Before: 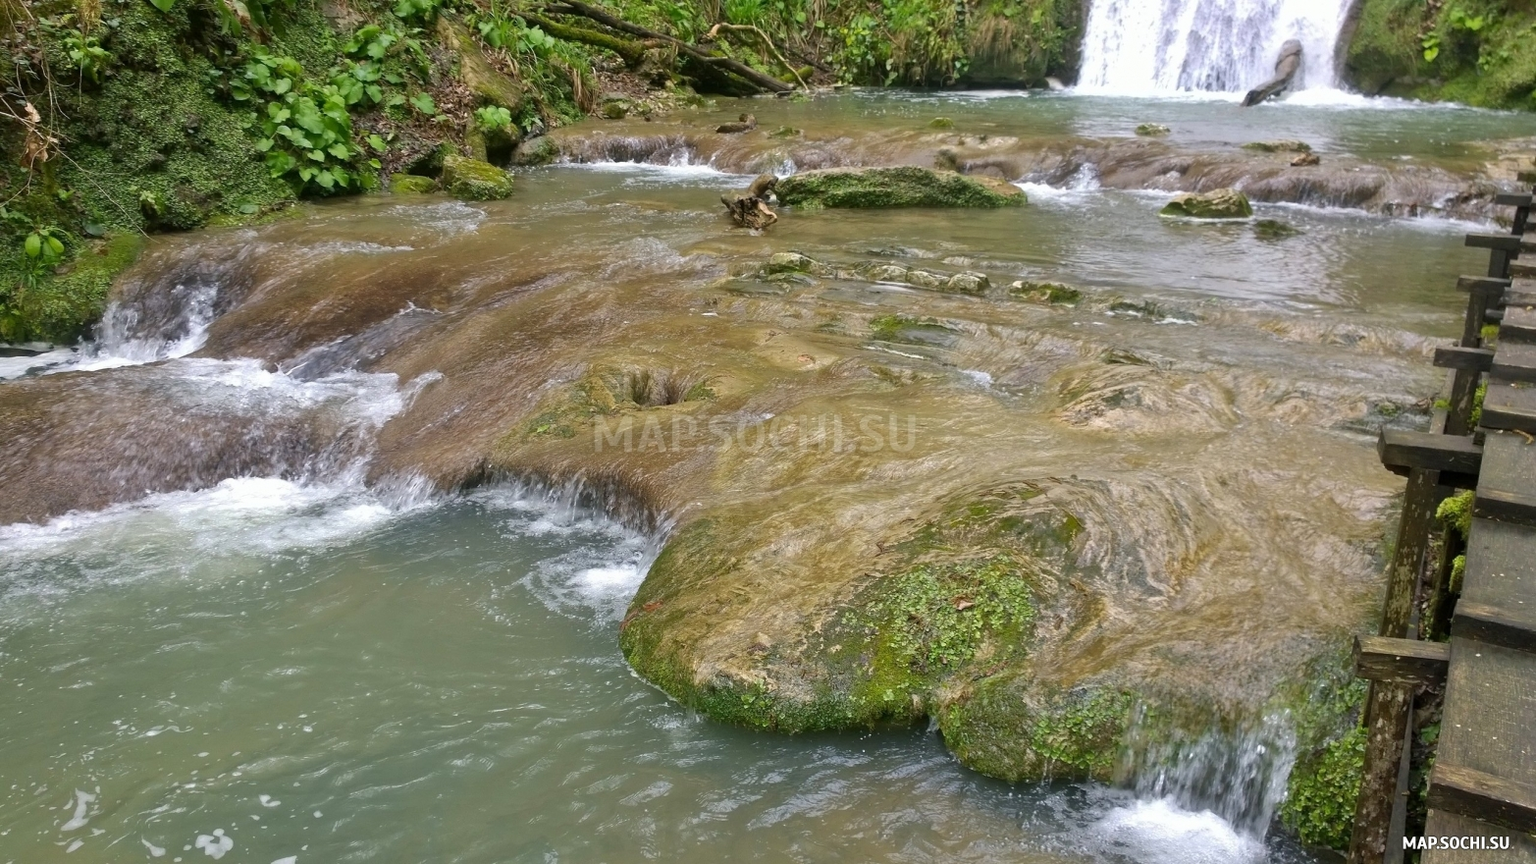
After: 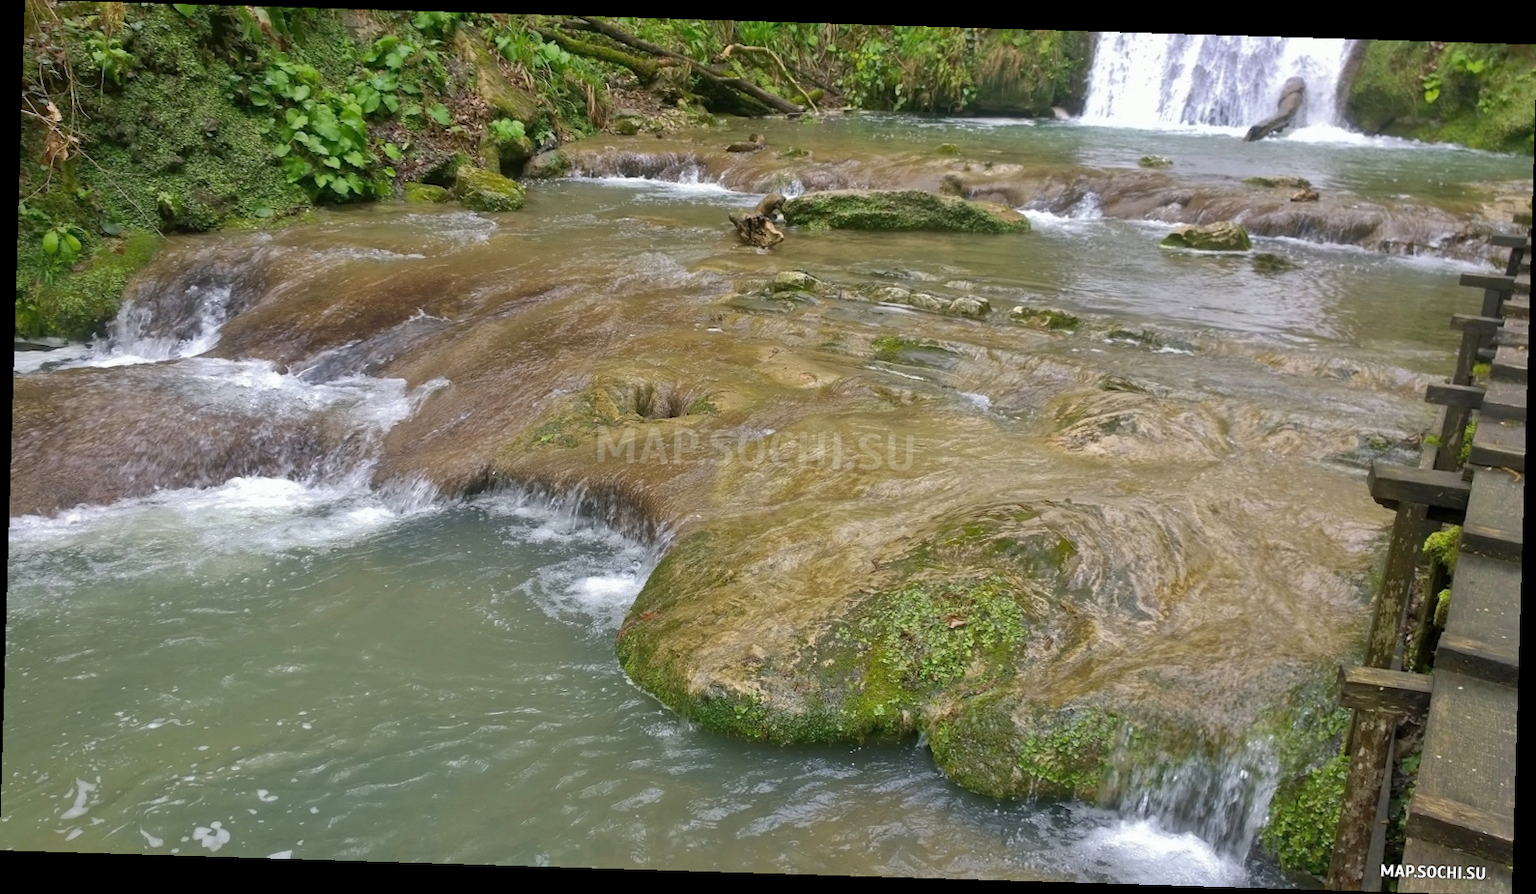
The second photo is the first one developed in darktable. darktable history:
shadows and highlights: on, module defaults
rotate and perspective: rotation 1.72°, automatic cropping off
